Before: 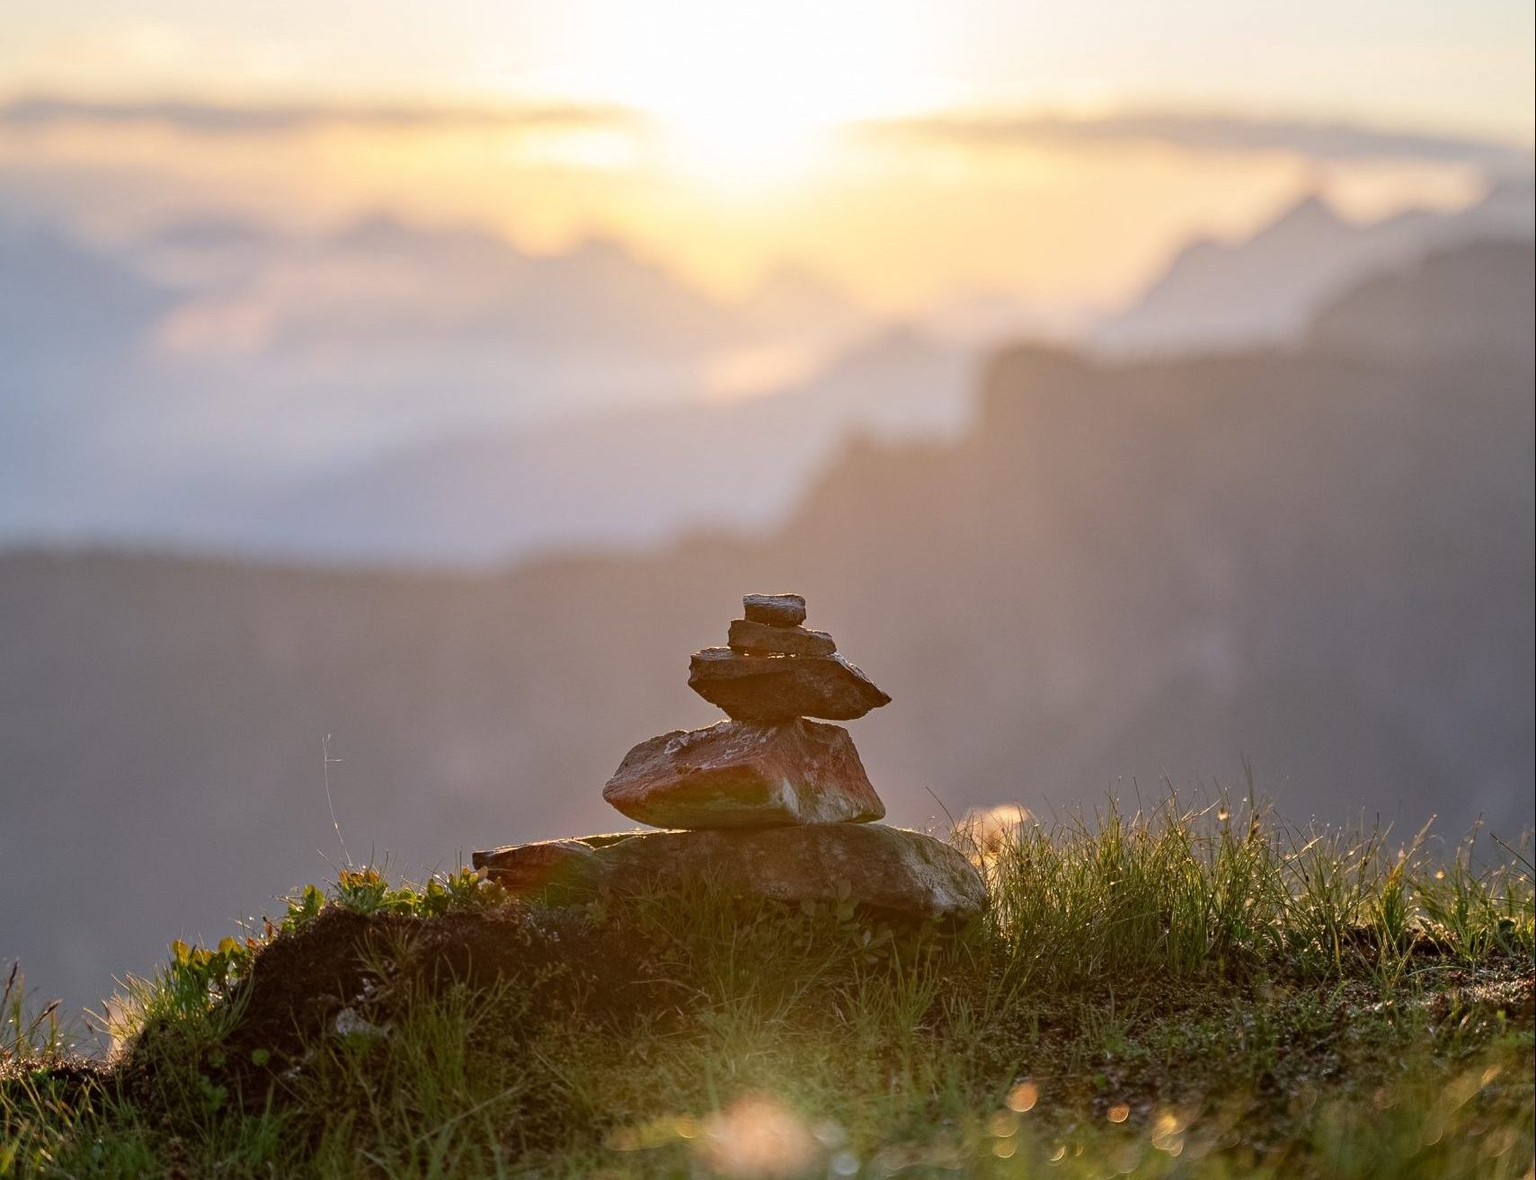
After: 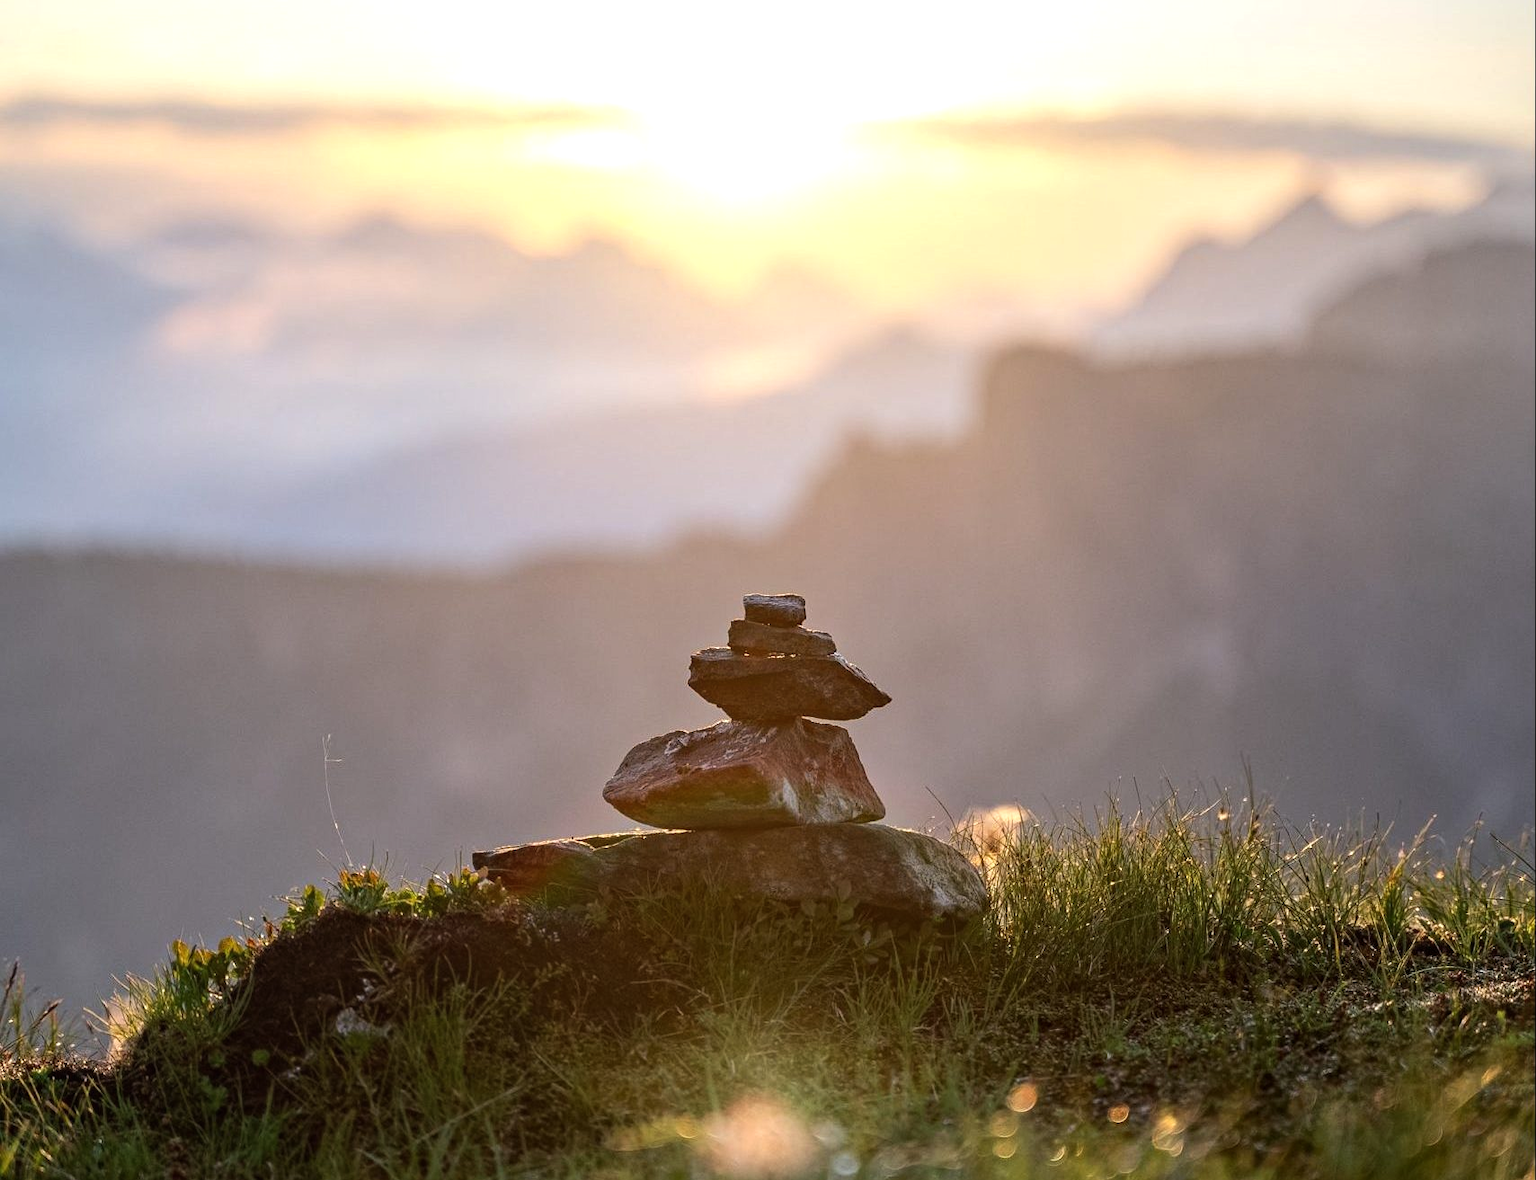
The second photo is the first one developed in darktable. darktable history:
local contrast: detail 110%
tone equalizer: -8 EV -0.417 EV, -7 EV -0.389 EV, -6 EV -0.333 EV, -5 EV -0.222 EV, -3 EV 0.222 EV, -2 EV 0.333 EV, -1 EV 0.389 EV, +0 EV 0.417 EV, edges refinement/feathering 500, mask exposure compensation -1.57 EV, preserve details no
